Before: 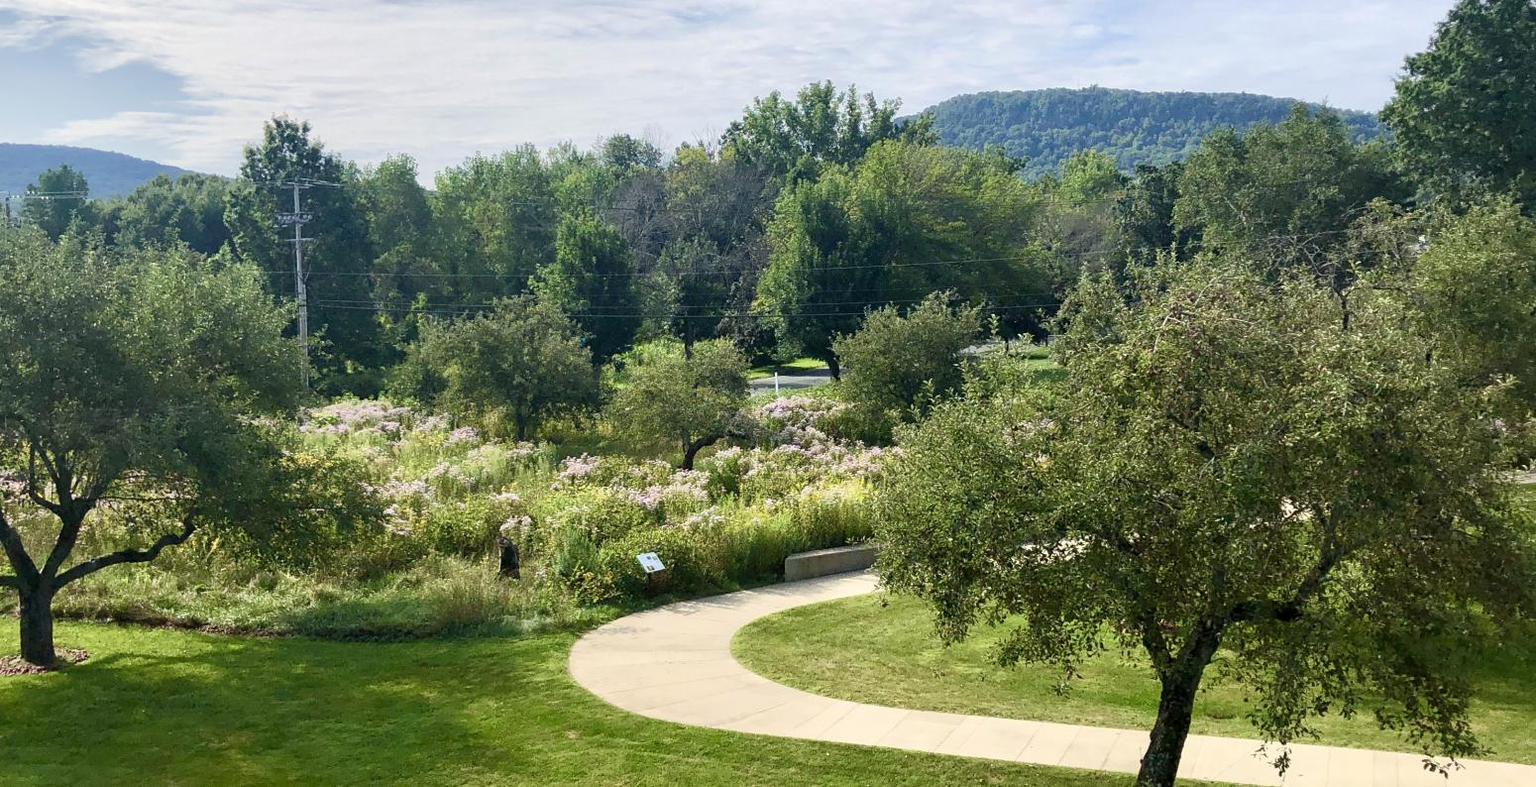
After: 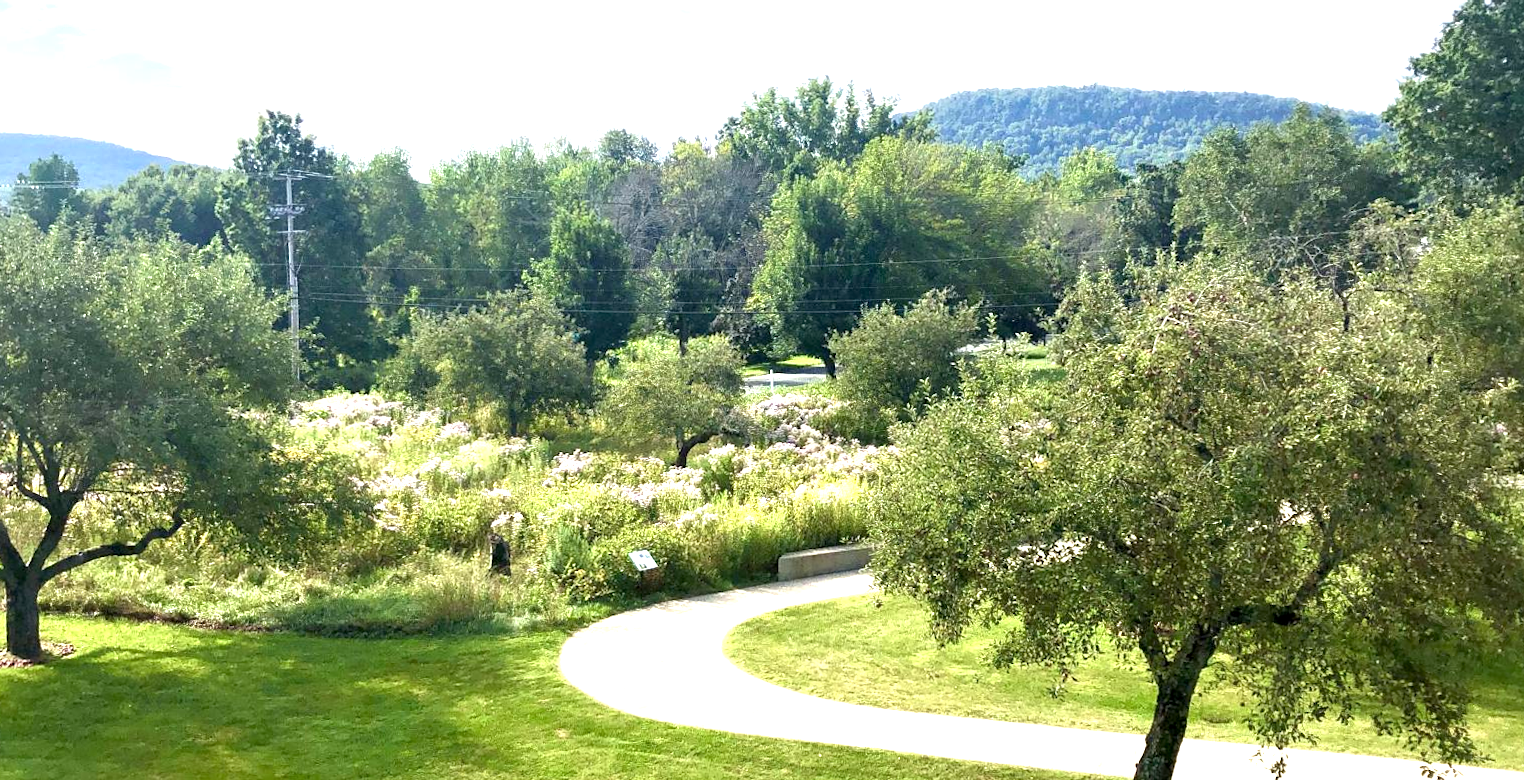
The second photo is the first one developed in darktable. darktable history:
exposure: black level correction 0.001, exposure 1.116 EV, compensate highlight preservation false
crop and rotate: angle -0.5°
